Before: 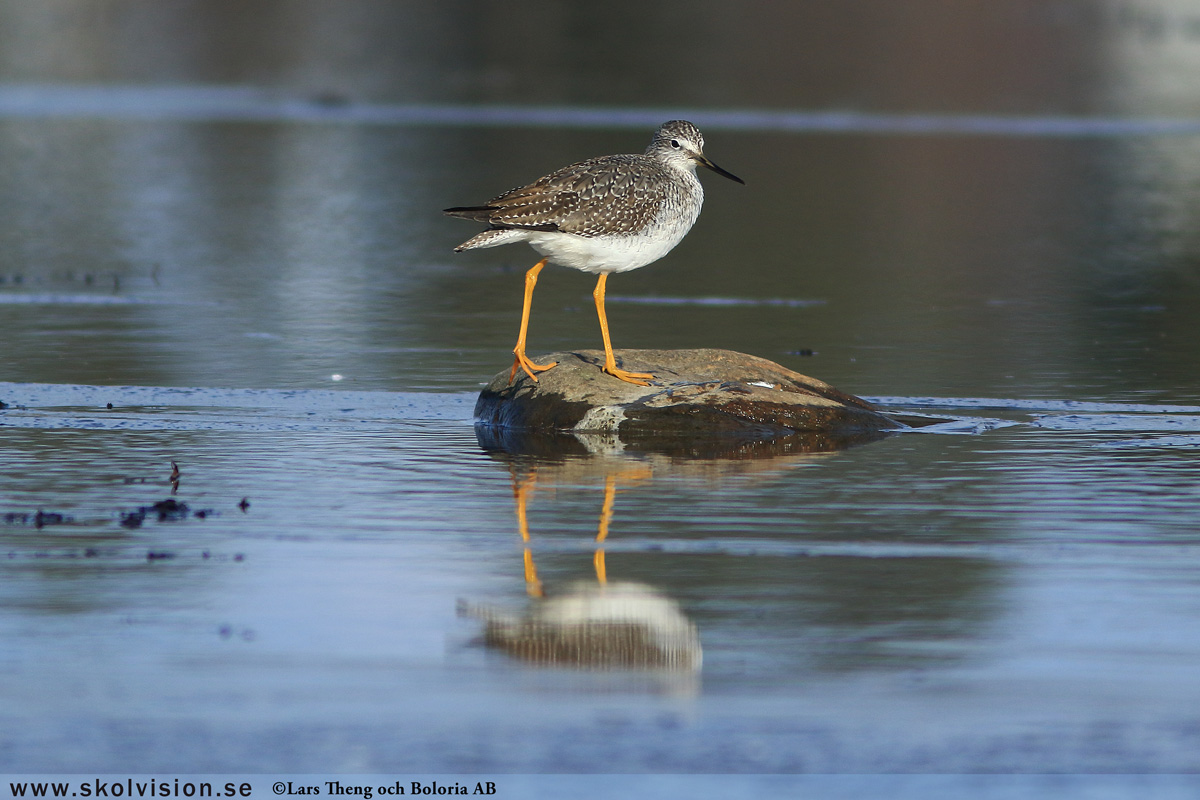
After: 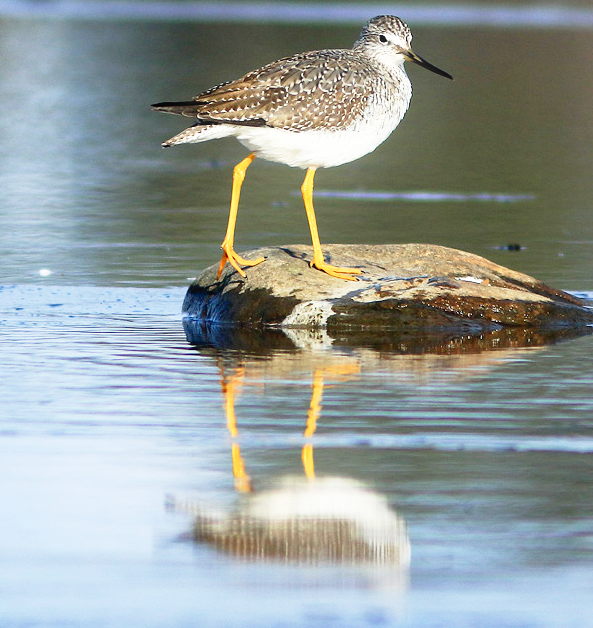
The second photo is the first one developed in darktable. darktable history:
exposure: black level correction 0.005, exposure 0.014 EV, compensate highlight preservation false
bloom: size 9%, threshold 100%, strength 7%
crop and rotate: angle 0.02°, left 24.353%, top 13.219%, right 26.156%, bottom 8.224%
base curve: curves: ch0 [(0, 0) (0.012, 0.01) (0.073, 0.168) (0.31, 0.711) (0.645, 0.957) (1, 1)], preserve colors none
